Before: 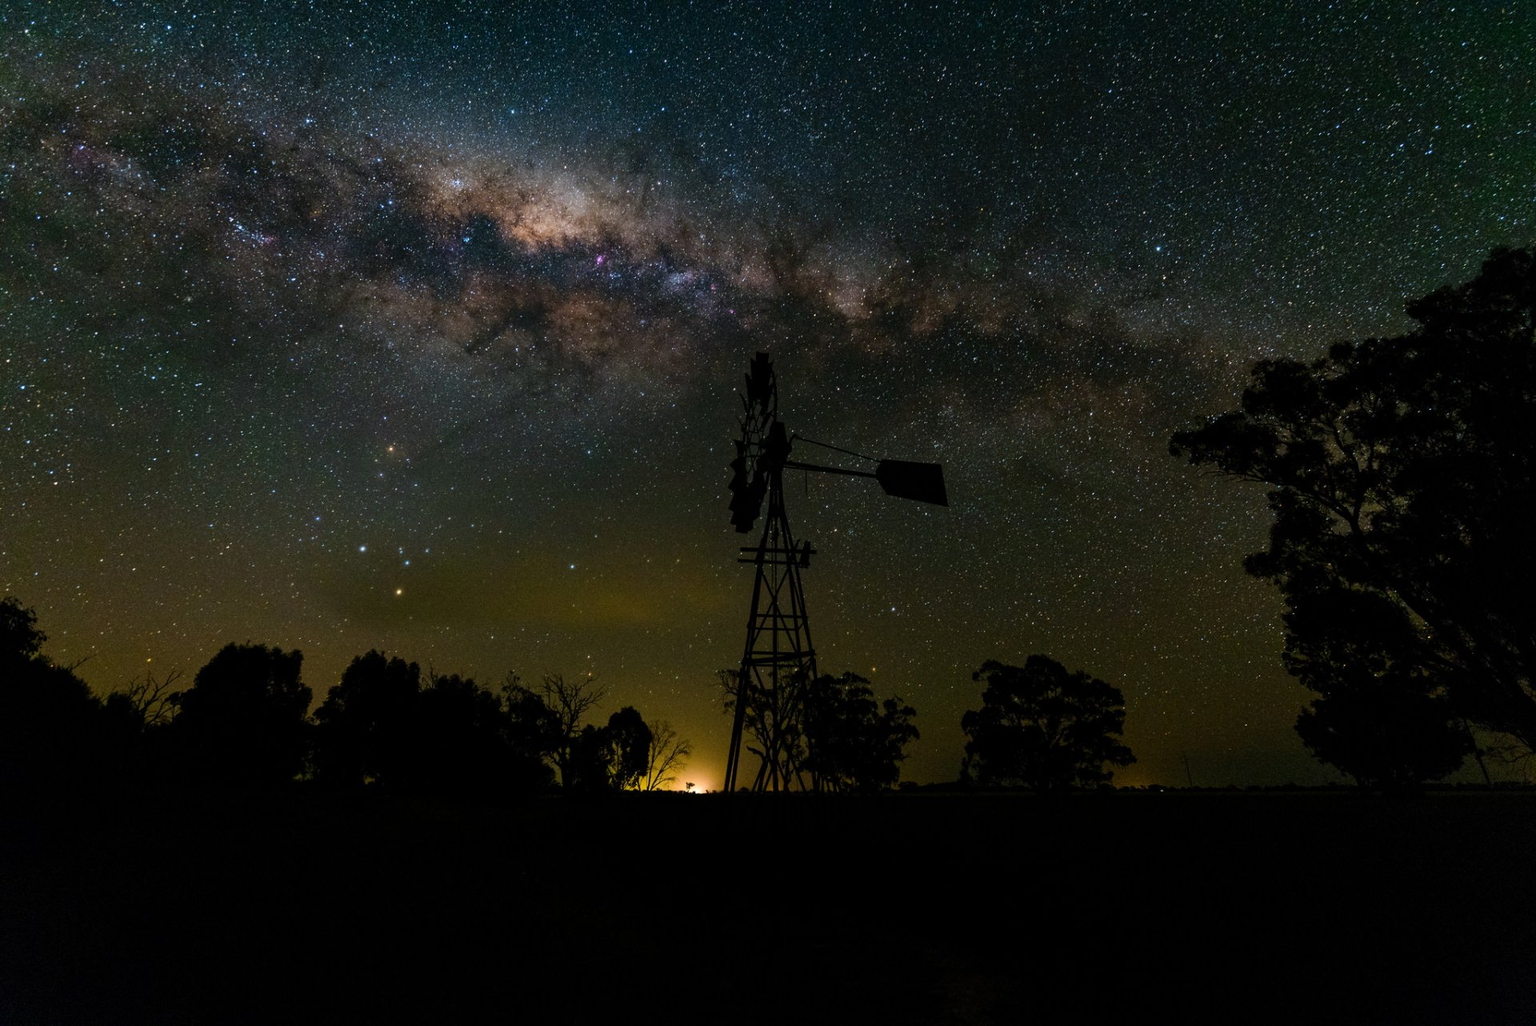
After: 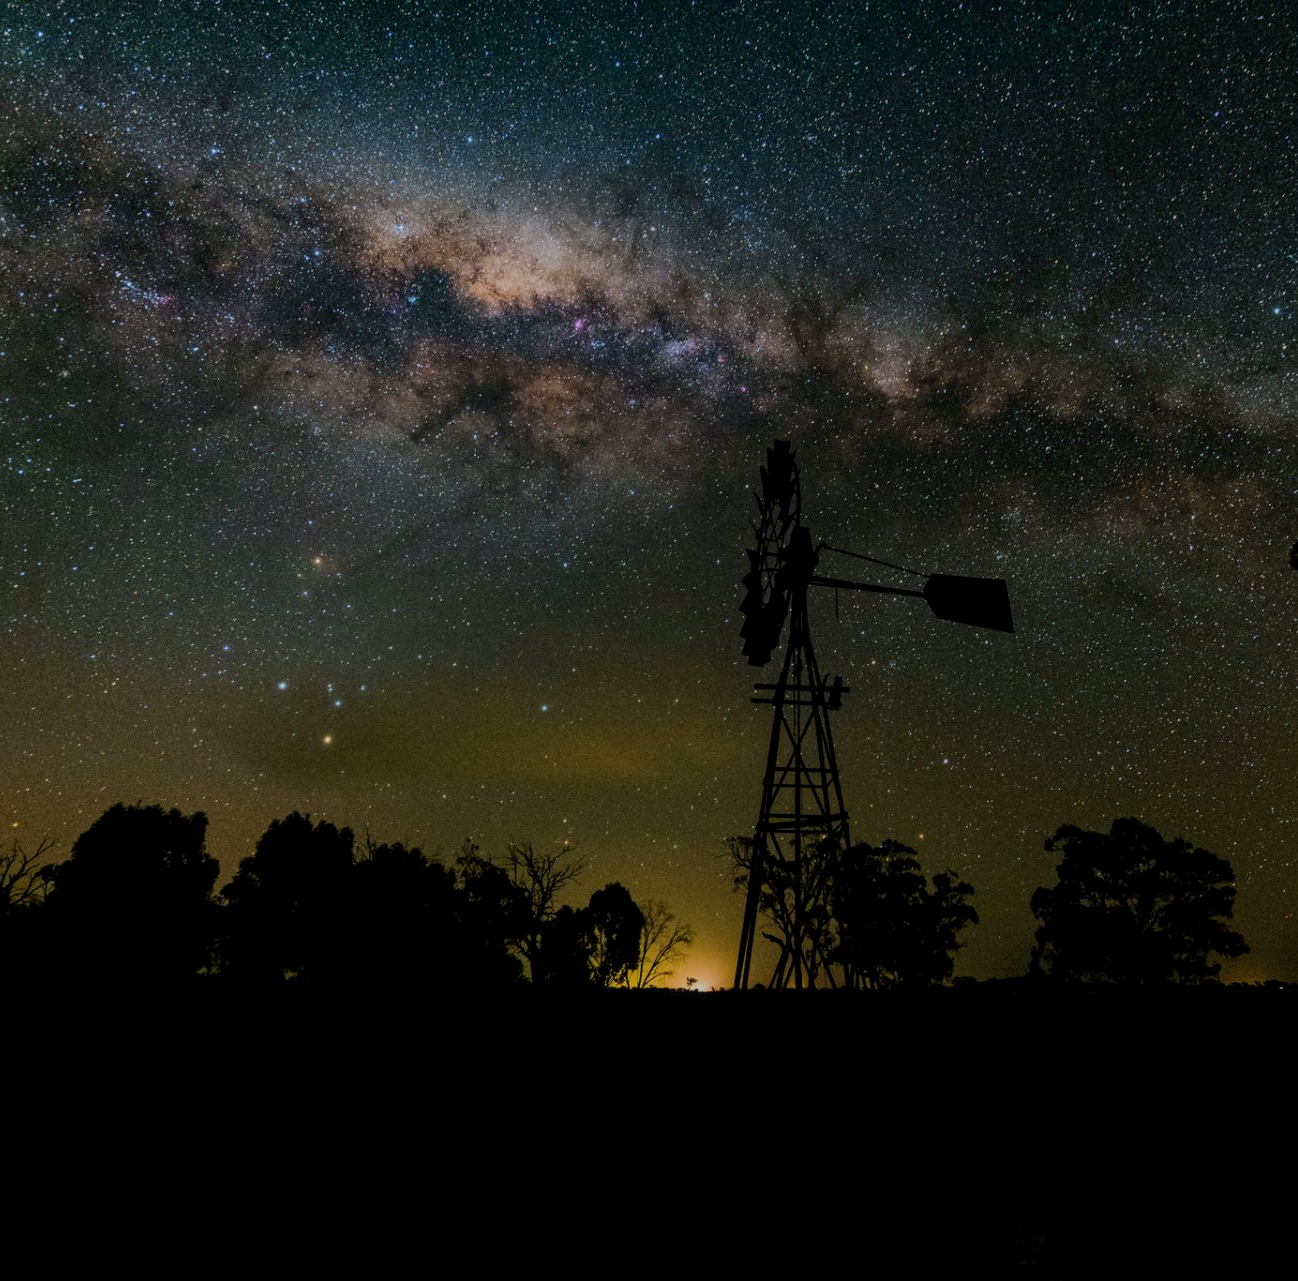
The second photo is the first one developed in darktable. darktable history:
local contrast: on, module defaults
crop and rotate: left 8.915%, right 23.454%
tone equalizer: -8 EV -0.033 EV, -7 EV 0.012 EV, -6 EV -0.007 EV, -5 EV 0.005 EV, -4 EV -0.048 EV, -3 EV -0.23 EV, -2 EV -0.644 EV, -1 EV -0.975 EV, +0 EV -0.994 EV, edges refinement/feathering 500, mask exposure compensation -1.57 EV, preserve details no
exposure: exposure 0.175 EV, compensate highlight preservation false
